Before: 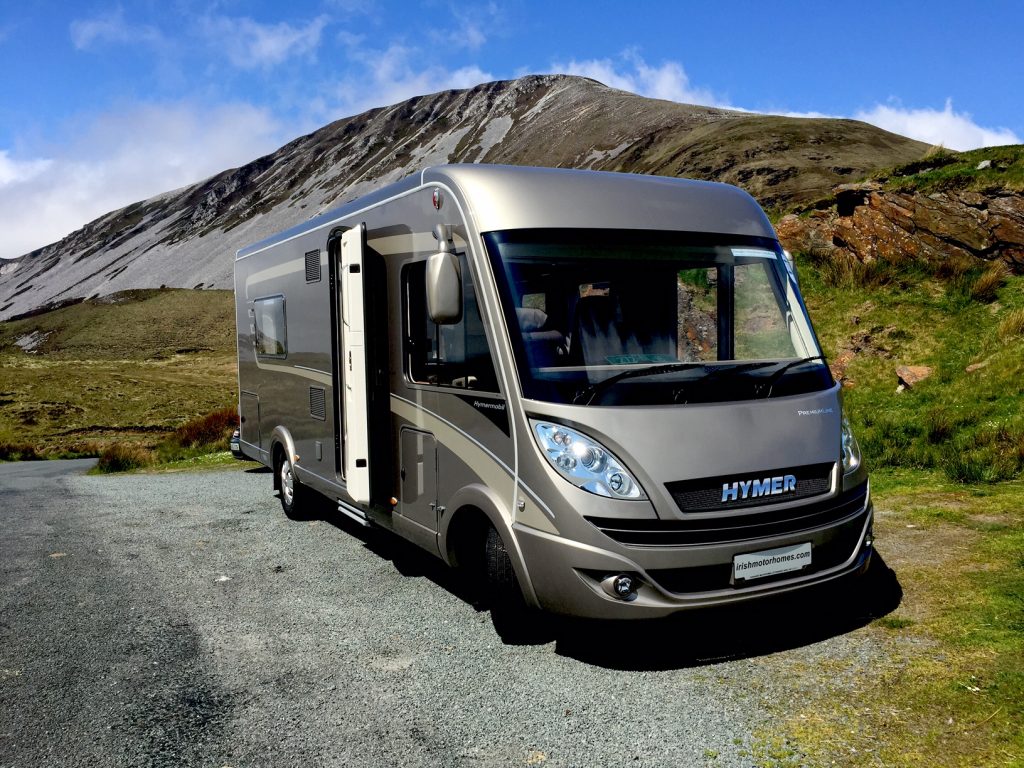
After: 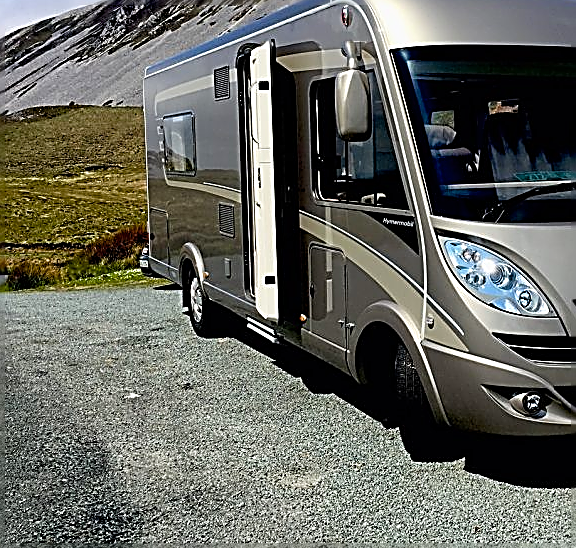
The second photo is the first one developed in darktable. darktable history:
sharpen: amount 2
color balance rgb: linear chroma grading › shadows -8%, linear chroma grading › global chroma 10%, perceptual saturation grading › global saturation 2%, perceptual saturation grading › highlights -2%, perceptual saturation grading › mid-tones 4%, perceptual saturation grading › shadows 8%, perceptual brilliance grading › global brilliance 2%, perceptual brilliance grading › highlights -4%, global vibrance 16%, saturation formula JzAzBz (2021)
exposure: compensate highlight preservation false
crop: left 8.966%, top 23.852%, right 34.699%, bottom 4.703%
